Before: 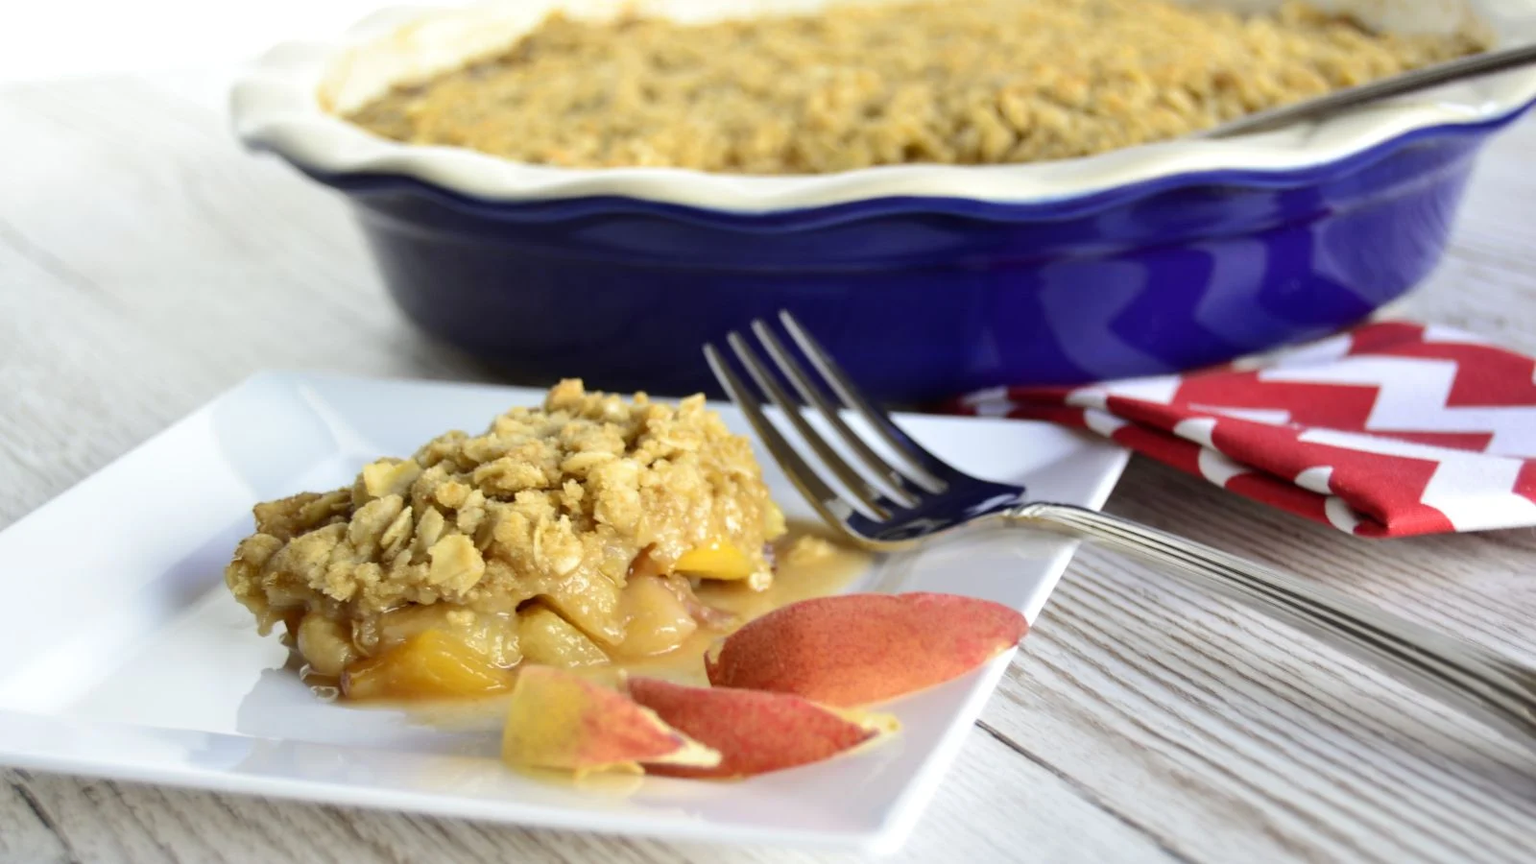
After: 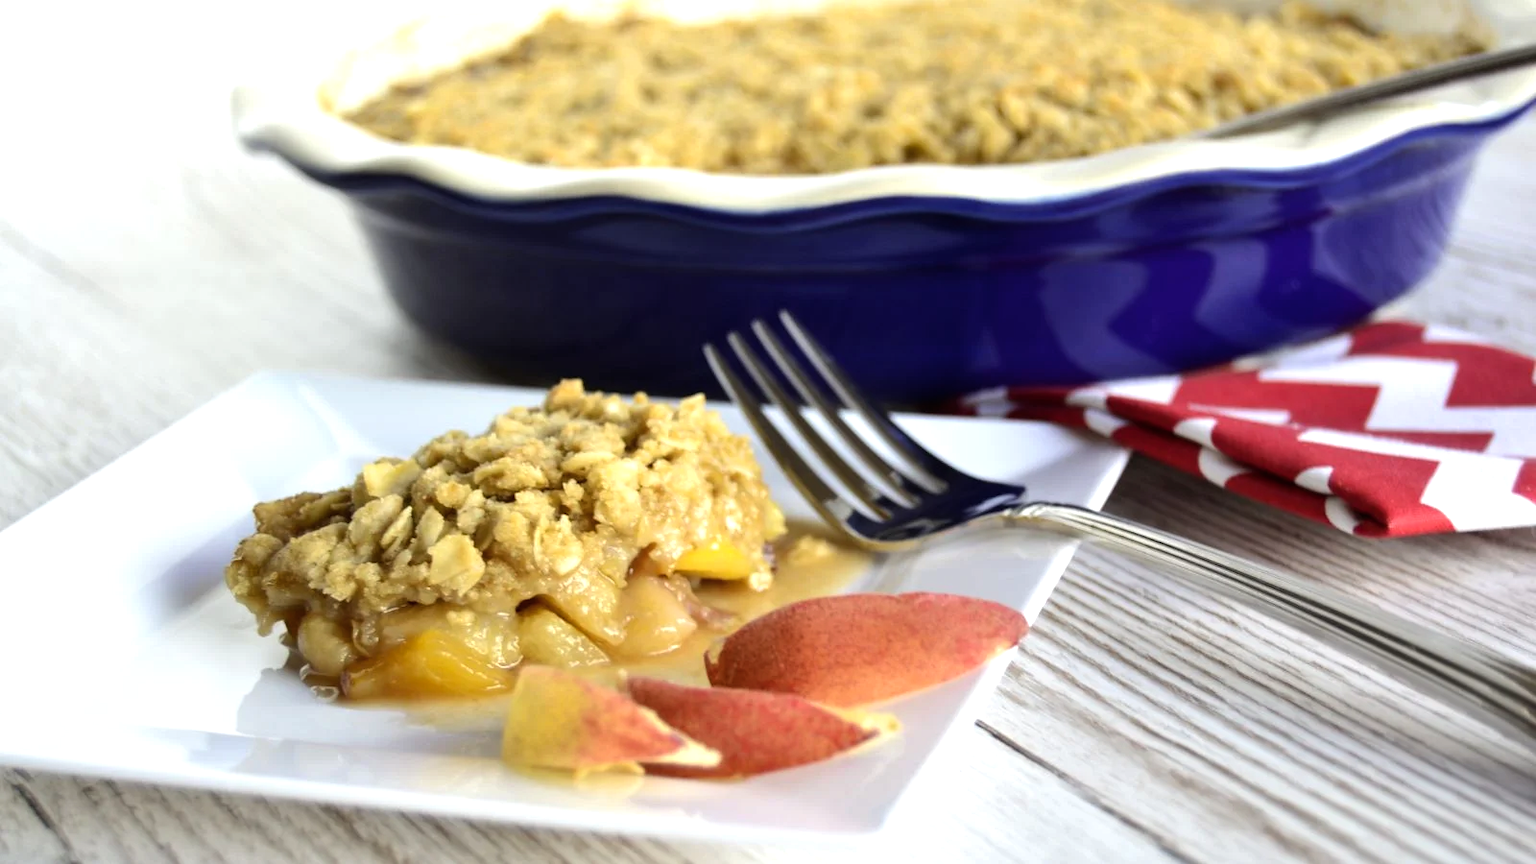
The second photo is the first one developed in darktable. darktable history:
color balance rgb: perceptual saturation grading › global saturation 0.157%, global vibrance 9.735%, contrast 14.921%, saturation formula JzAzBz (2021)
